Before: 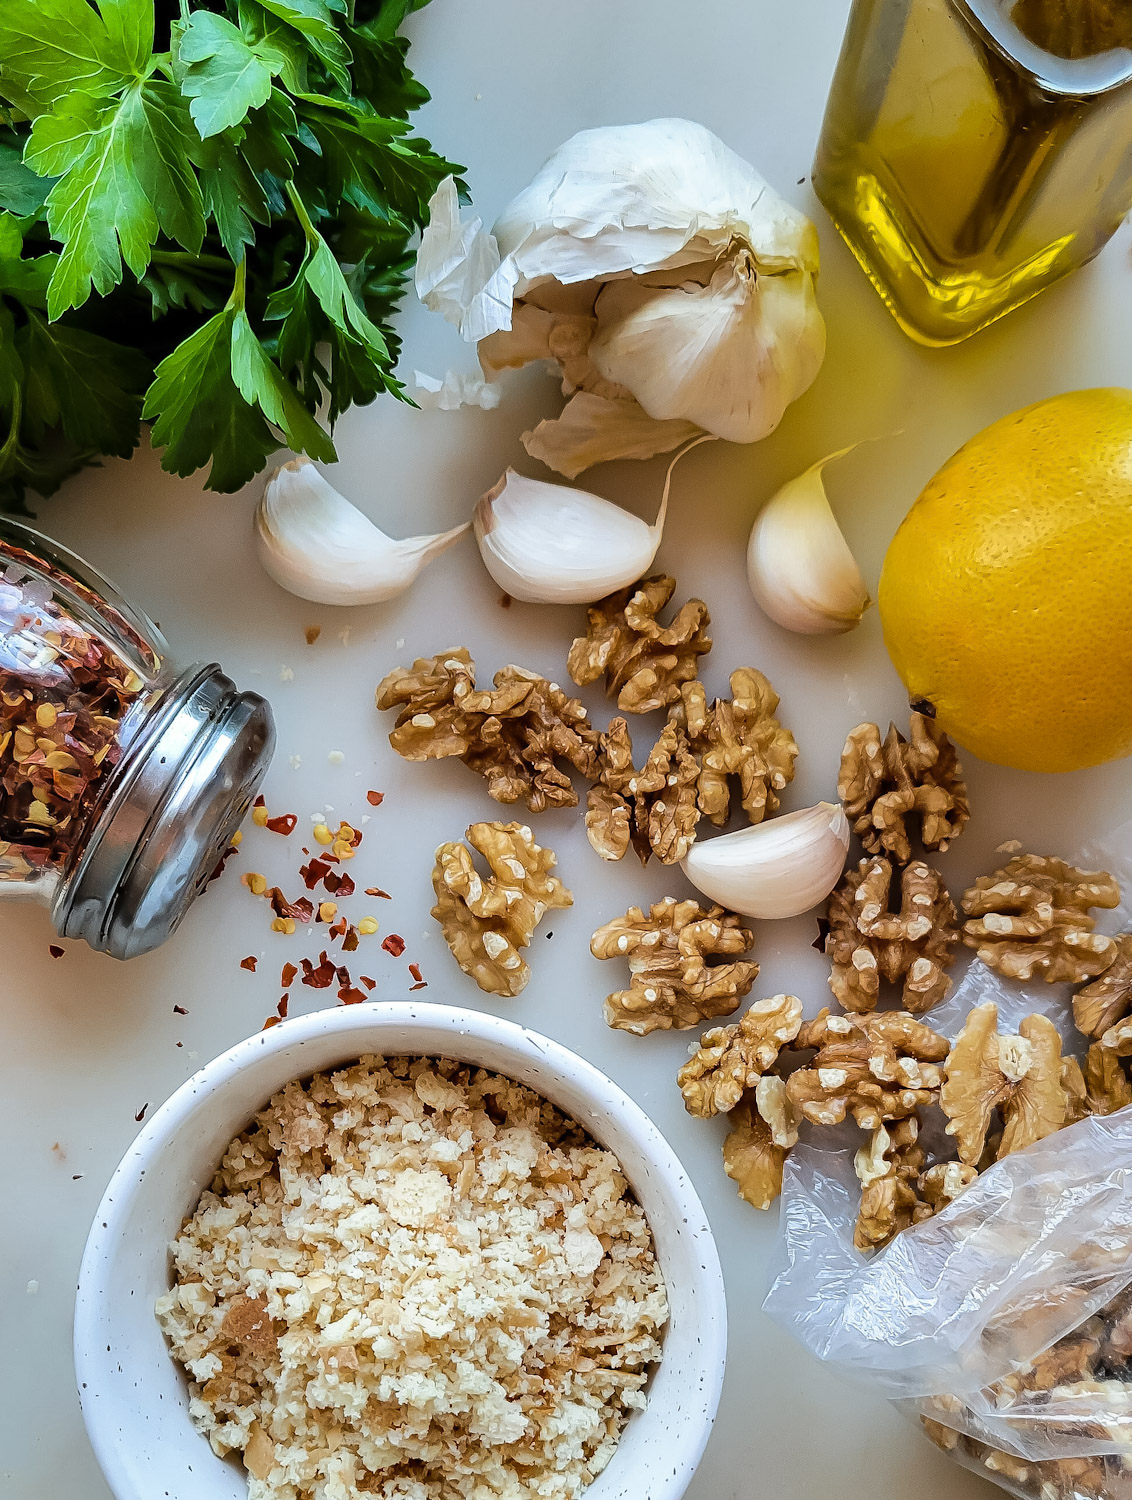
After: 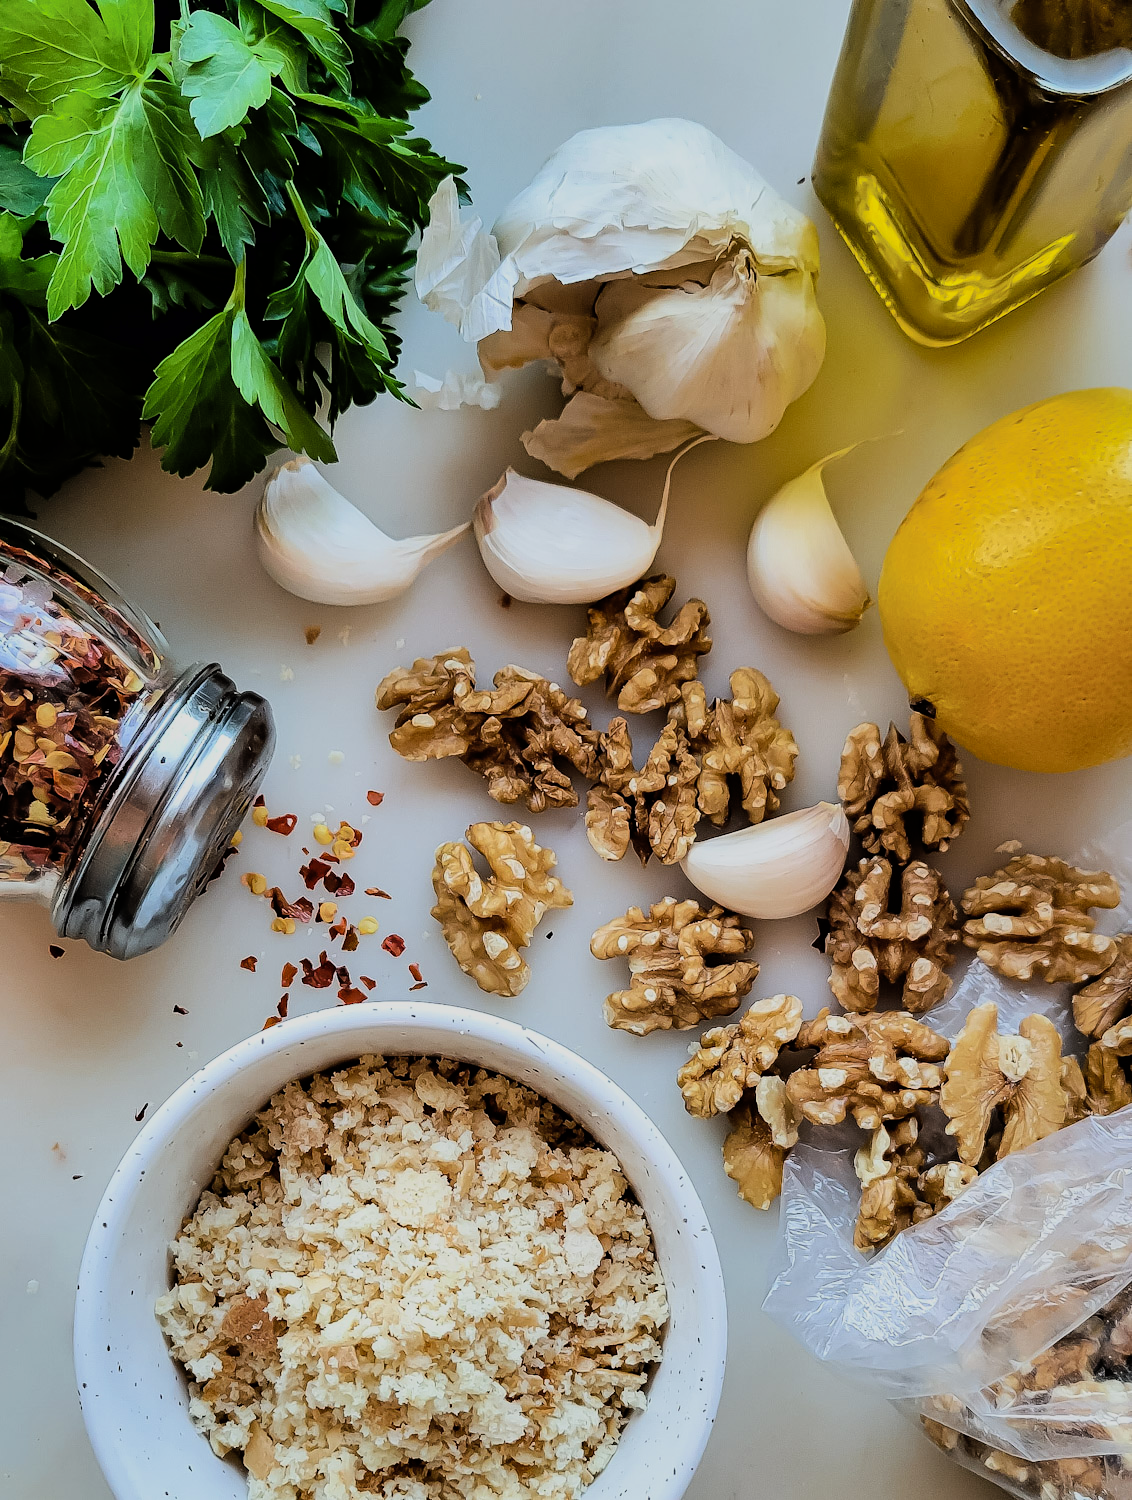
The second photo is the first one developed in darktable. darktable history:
filmic rgb: hardness 4.17, contrast 1.364, color science v6 (2022)
shadows and highlights: shadows 25, white point adjustment -3, highlights -30
